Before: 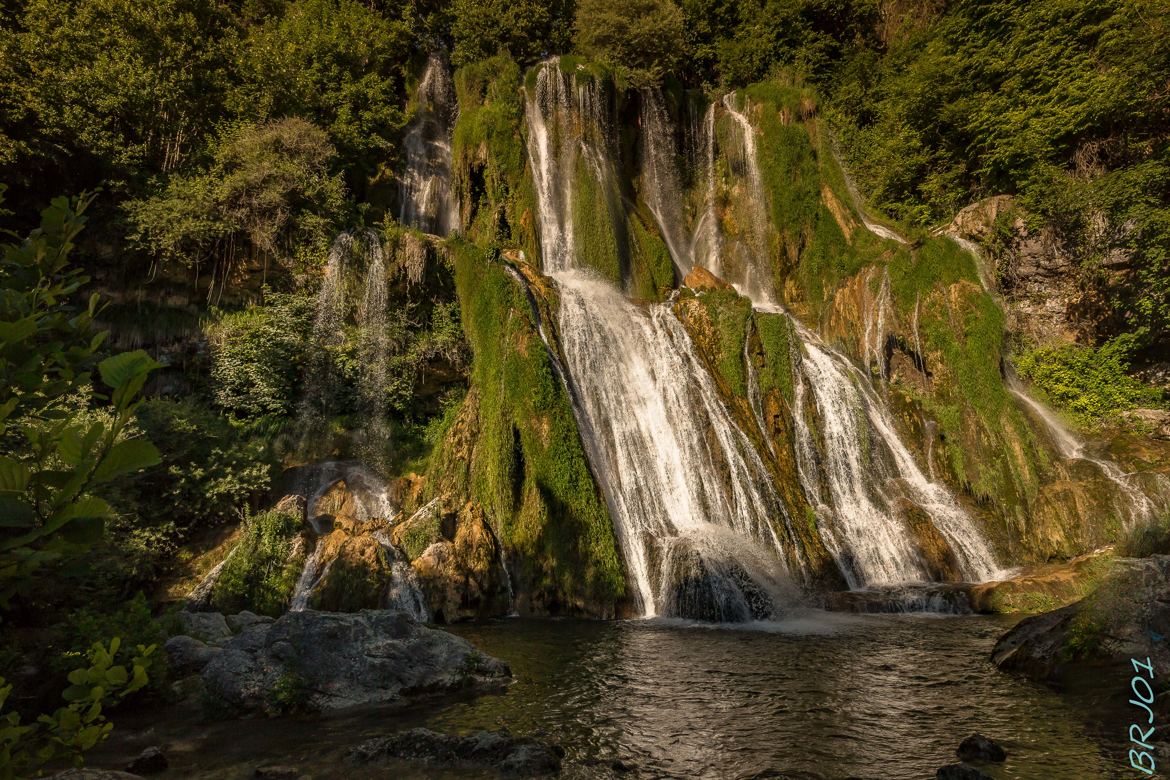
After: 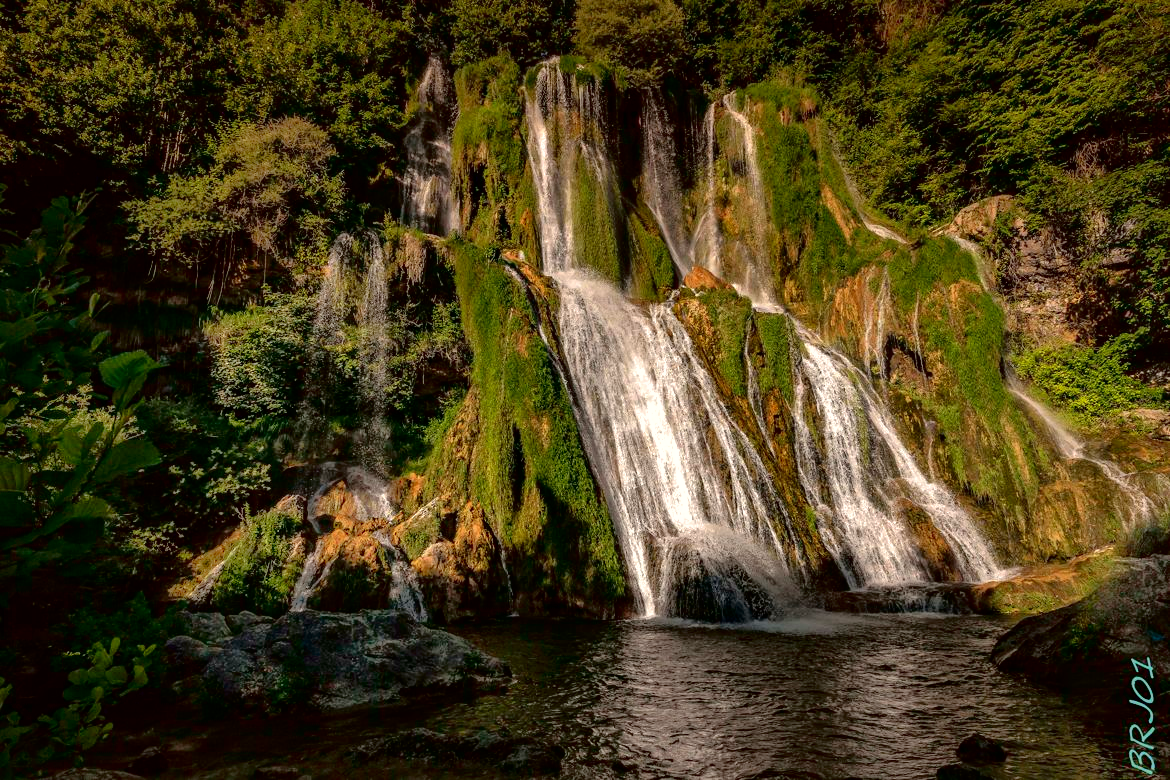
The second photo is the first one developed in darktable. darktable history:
tone equalizer: -8 EV -0.409 EV, -7 EV -0.36 EV, -6 EV -0.364 EV, -5 EV -0.228 EV, -3 EV 0.231 EV, -2 EV 0.316 EV, -1 EV 0.365 EV, +0 EV 0.419 EV, mask exposure compensation -0.494 EV
shadows and highlights: on, module defaults
tone curve: curves: ch0 [(0, 0) (0.068, 0.012) (0.183, 0.089) (0.341, 0.283) (0.547, 0.532) (0.828, 0.815) (1, 0.983)]; ch1 [(0, 0) (0.23, 0.166) (0.34, 0.308) (0.371, 0.337) (0.429, 0.411) (0.477, 0.462) (0.499, 0.498) (0.529, 0.537) (0.559, 0.582) (0.743, 0.798) (1, 1)]; ch2 [(0, 0) (0.431, 0.414) (0.498, 0.503) (0.524, 0.528) (0.568, 0.546) (0.6, 0.597) (0.634, 0.645) (0.728, 0.742) (1, 1)], color space Lab, independent channels, preserve colors none
